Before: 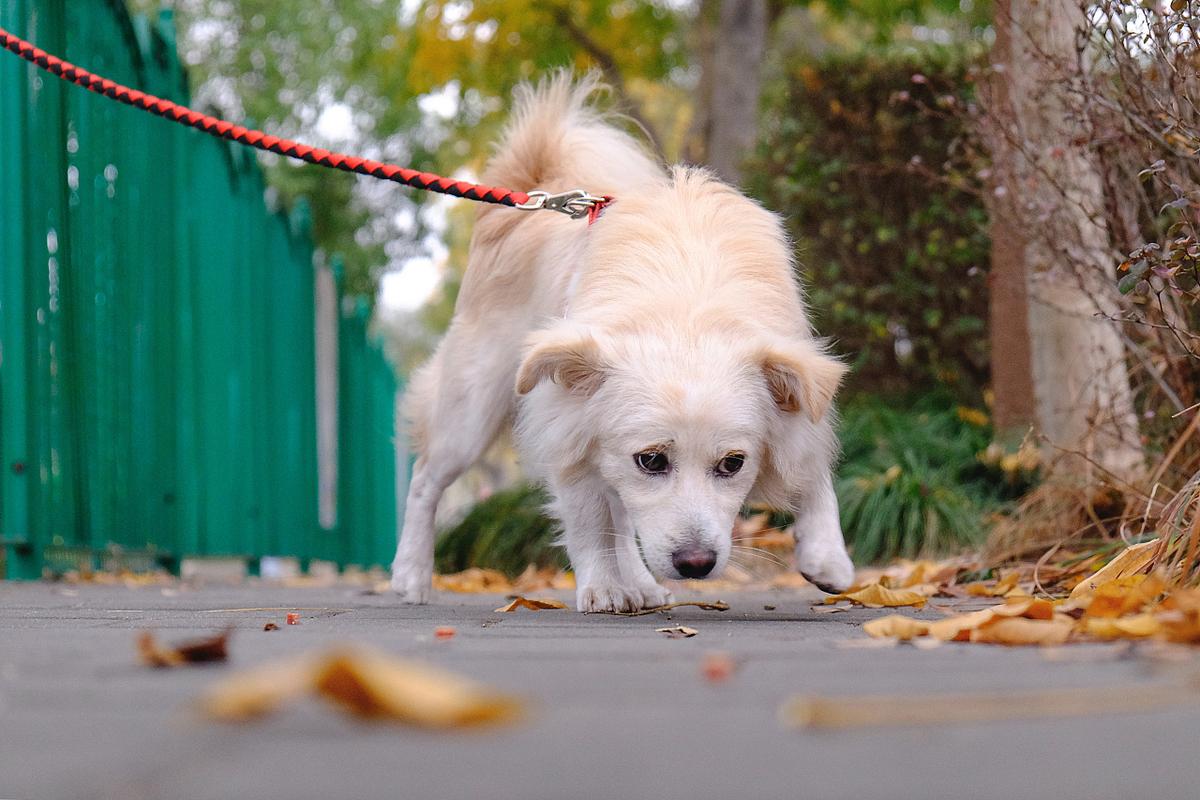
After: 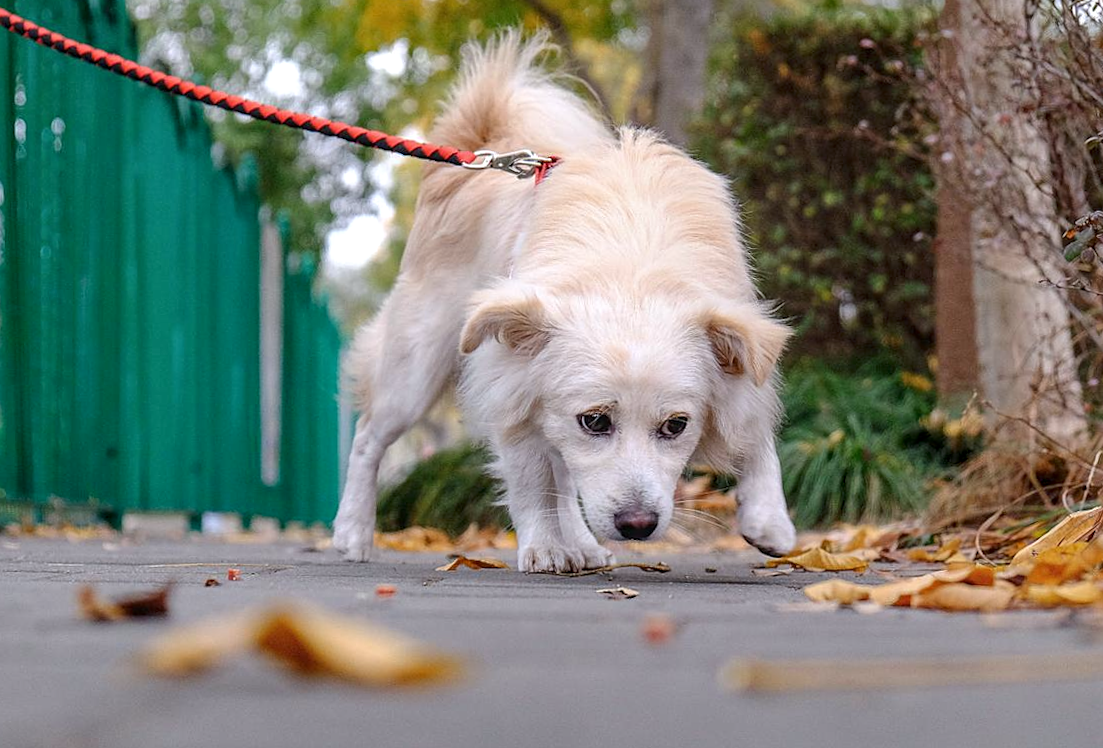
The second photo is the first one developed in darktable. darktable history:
white balance: red 0.982, blue 1.018
sharpen: amount 0.2
crop and rotate: angle -1.96°, left 3.097%, top 4.154%, right 1.586%, bottom 0.529%
local contrast: on, module defaults
rotate and perspective: rotation -1.17°, automatic cropping off
